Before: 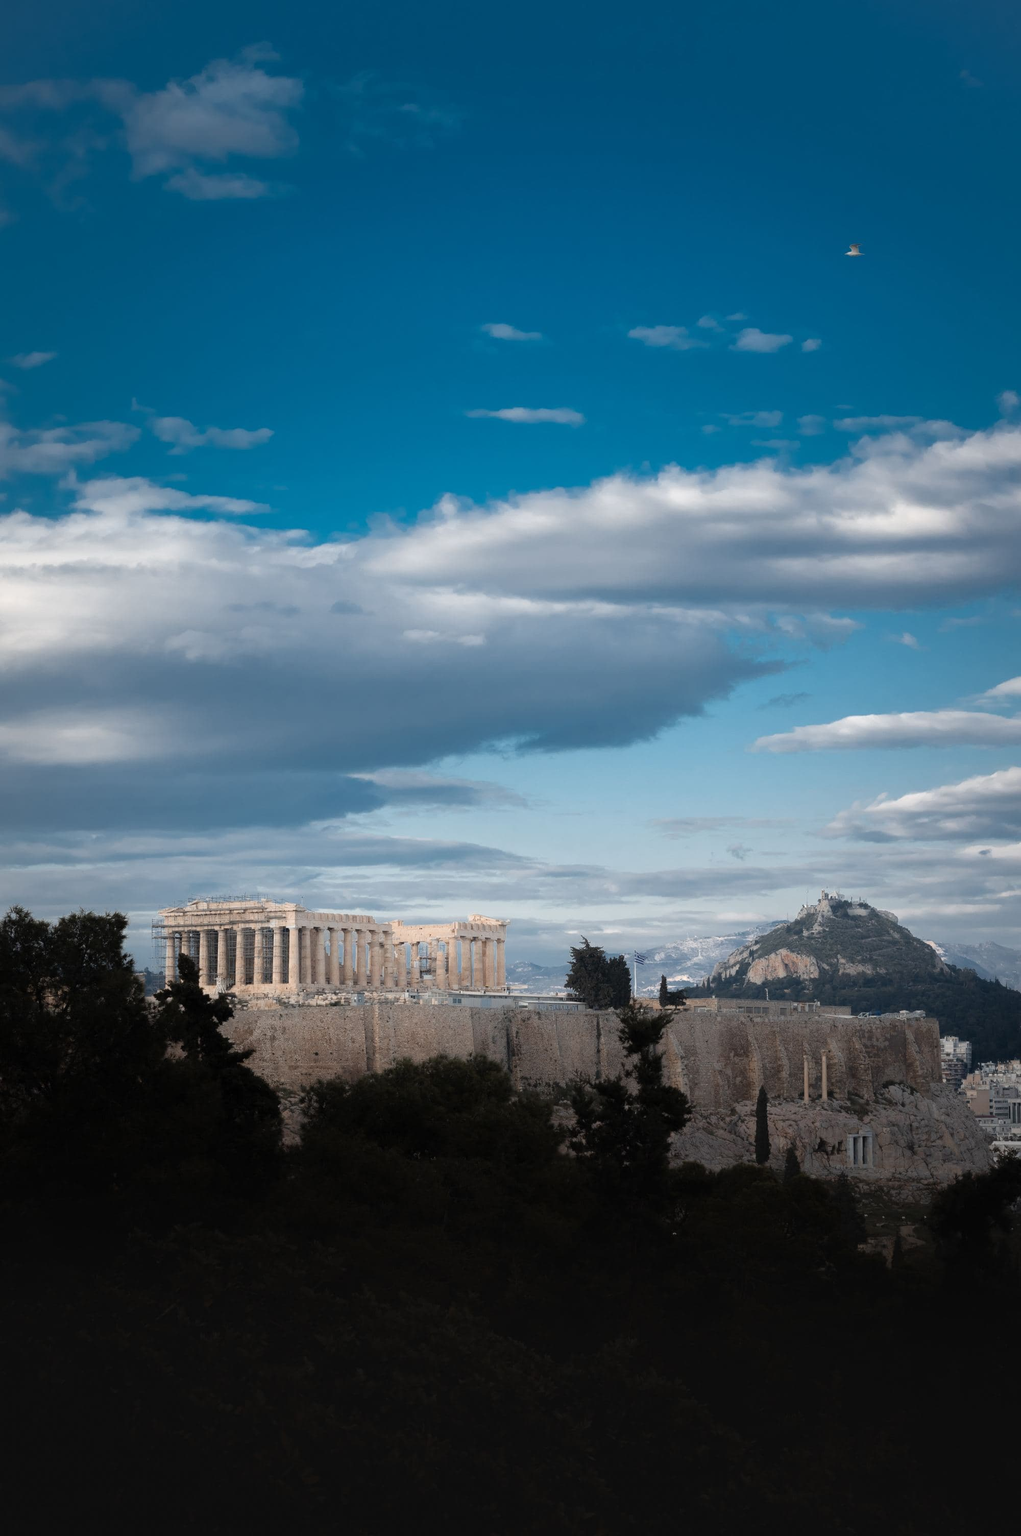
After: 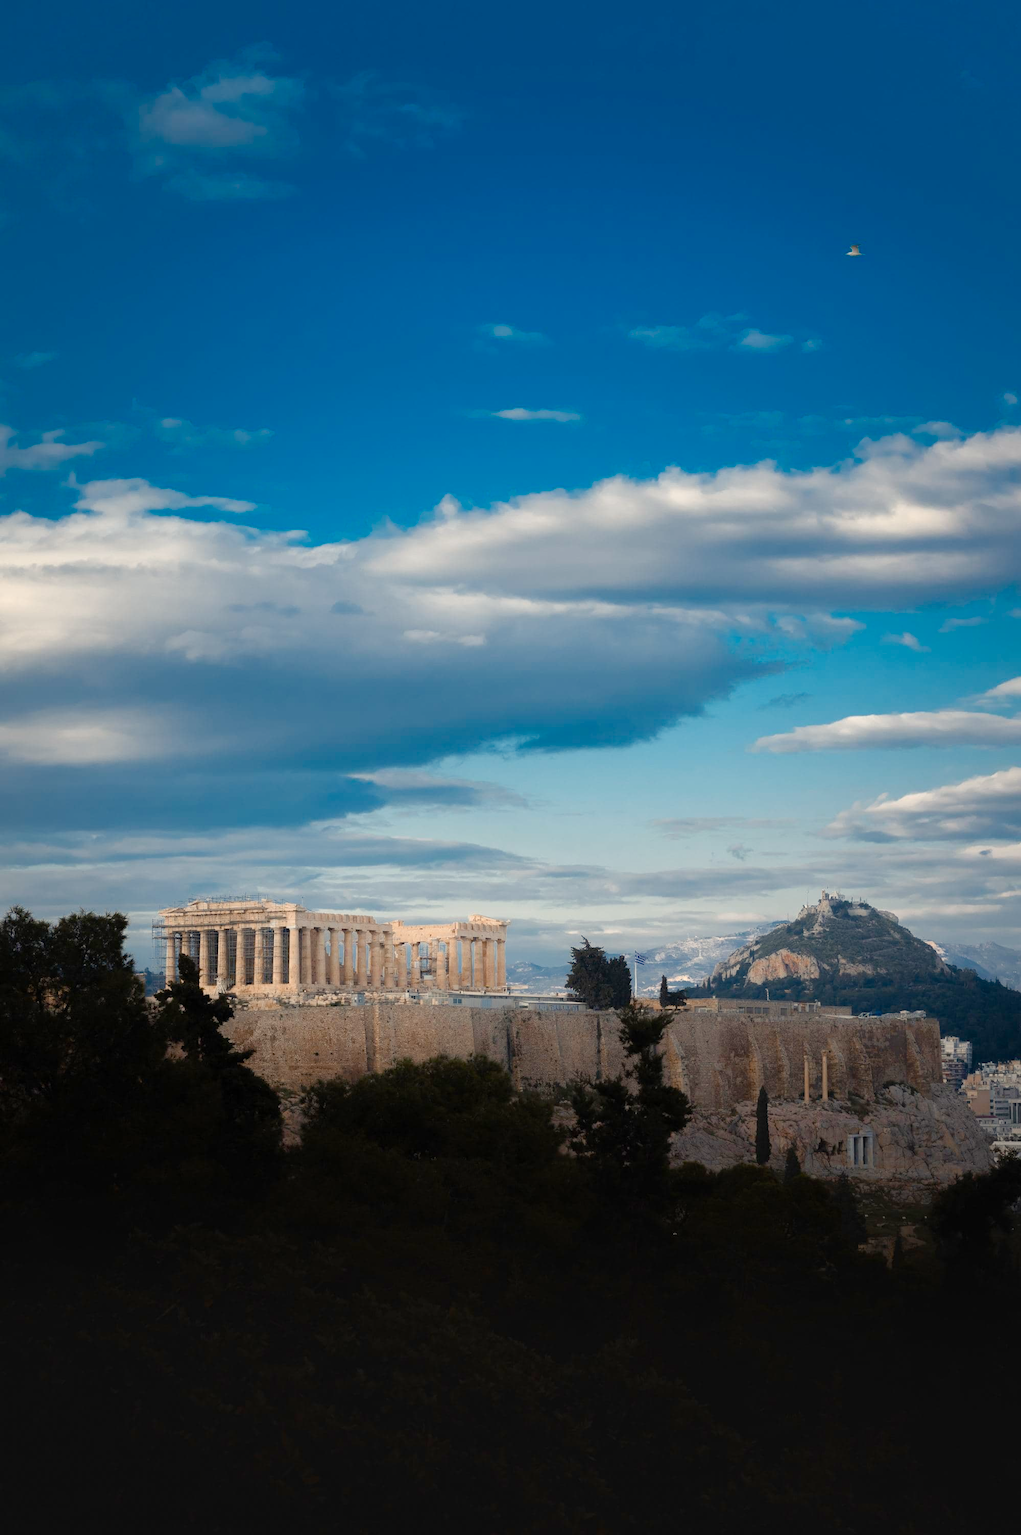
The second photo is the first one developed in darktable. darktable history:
color balance rgb: highlights gain › chroma 3.022%, highlights gain › hue 76°, linear chroma grading › global chroma 8.695%, perceptual saturation grading › global saturation 20%, perceptual saturation grading › highlights -25.301%, perceptual saturation grading › shadows 49.687%, global vibrance 20%
